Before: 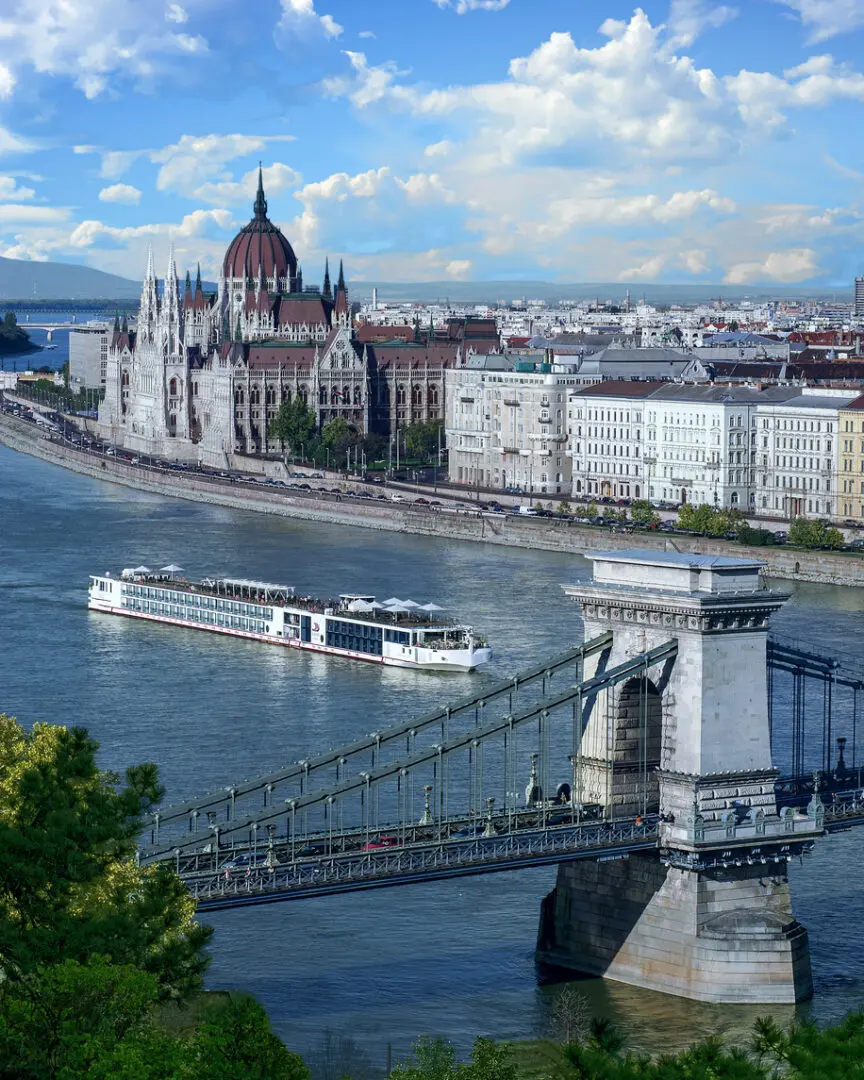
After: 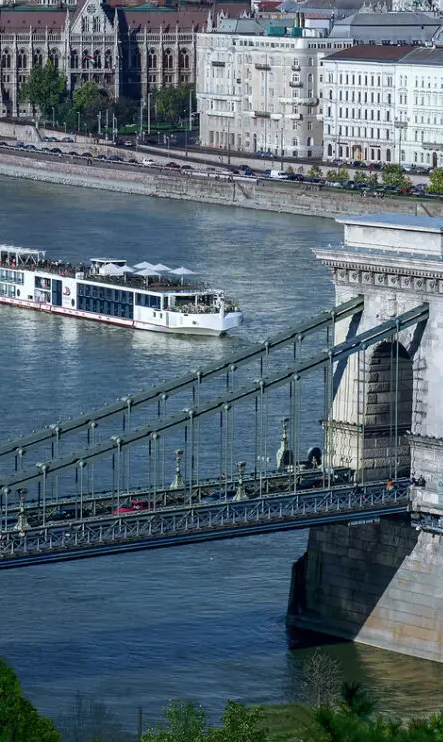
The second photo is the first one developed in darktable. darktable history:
crop and rotate: left 28.822%, top 31.287%, right 19.821%
